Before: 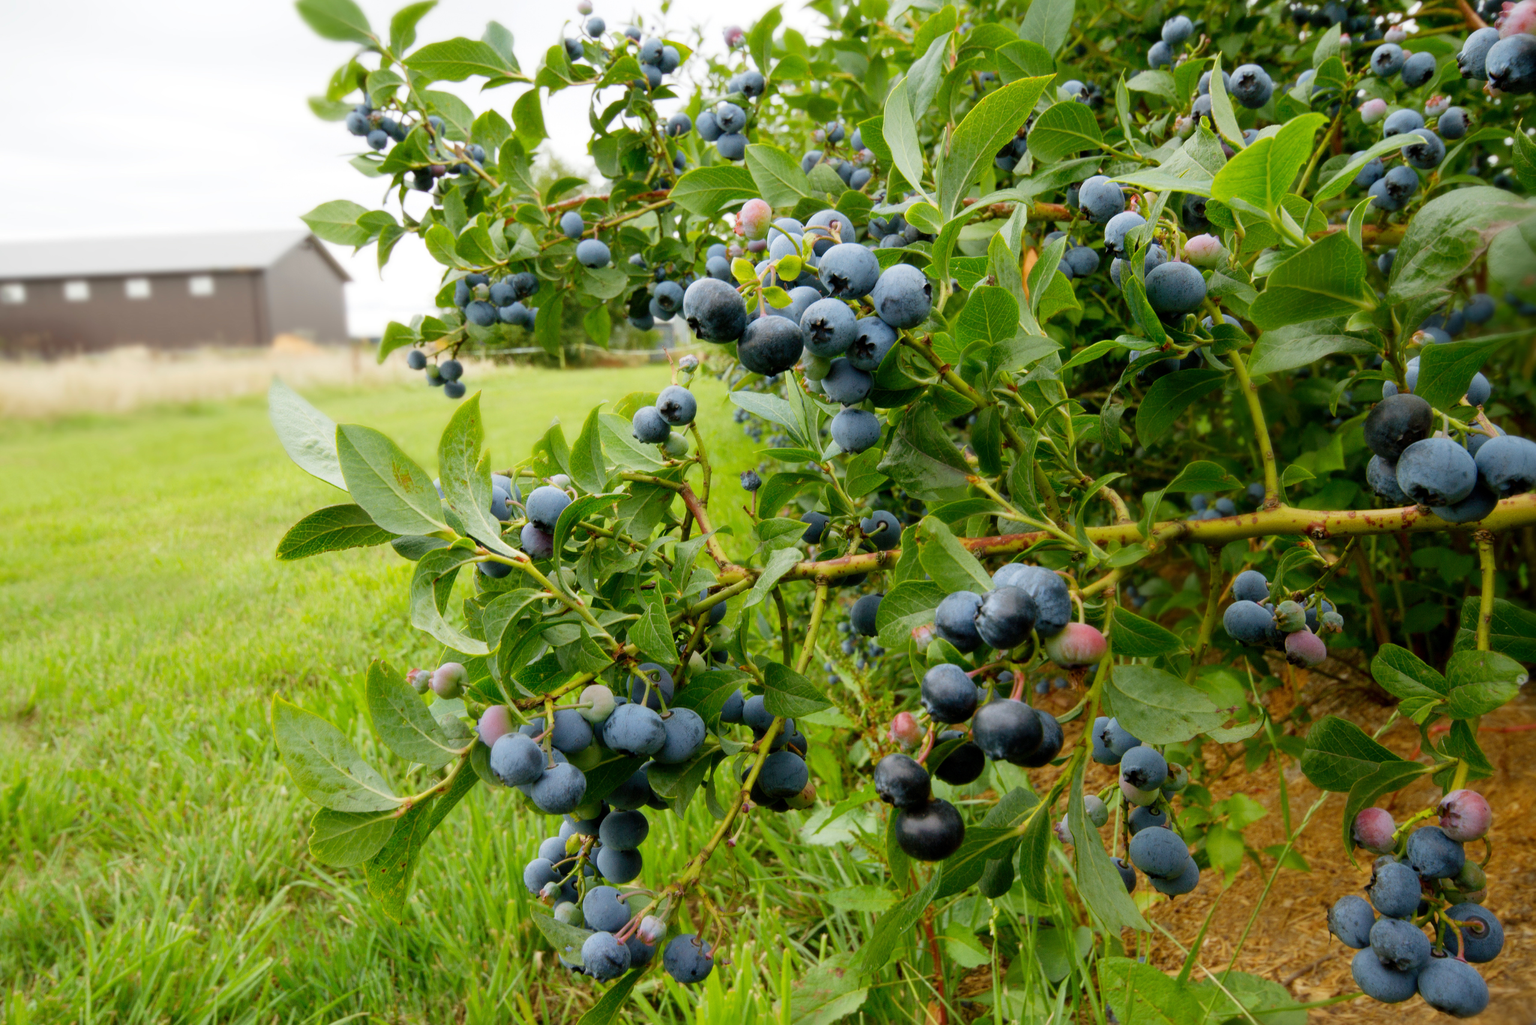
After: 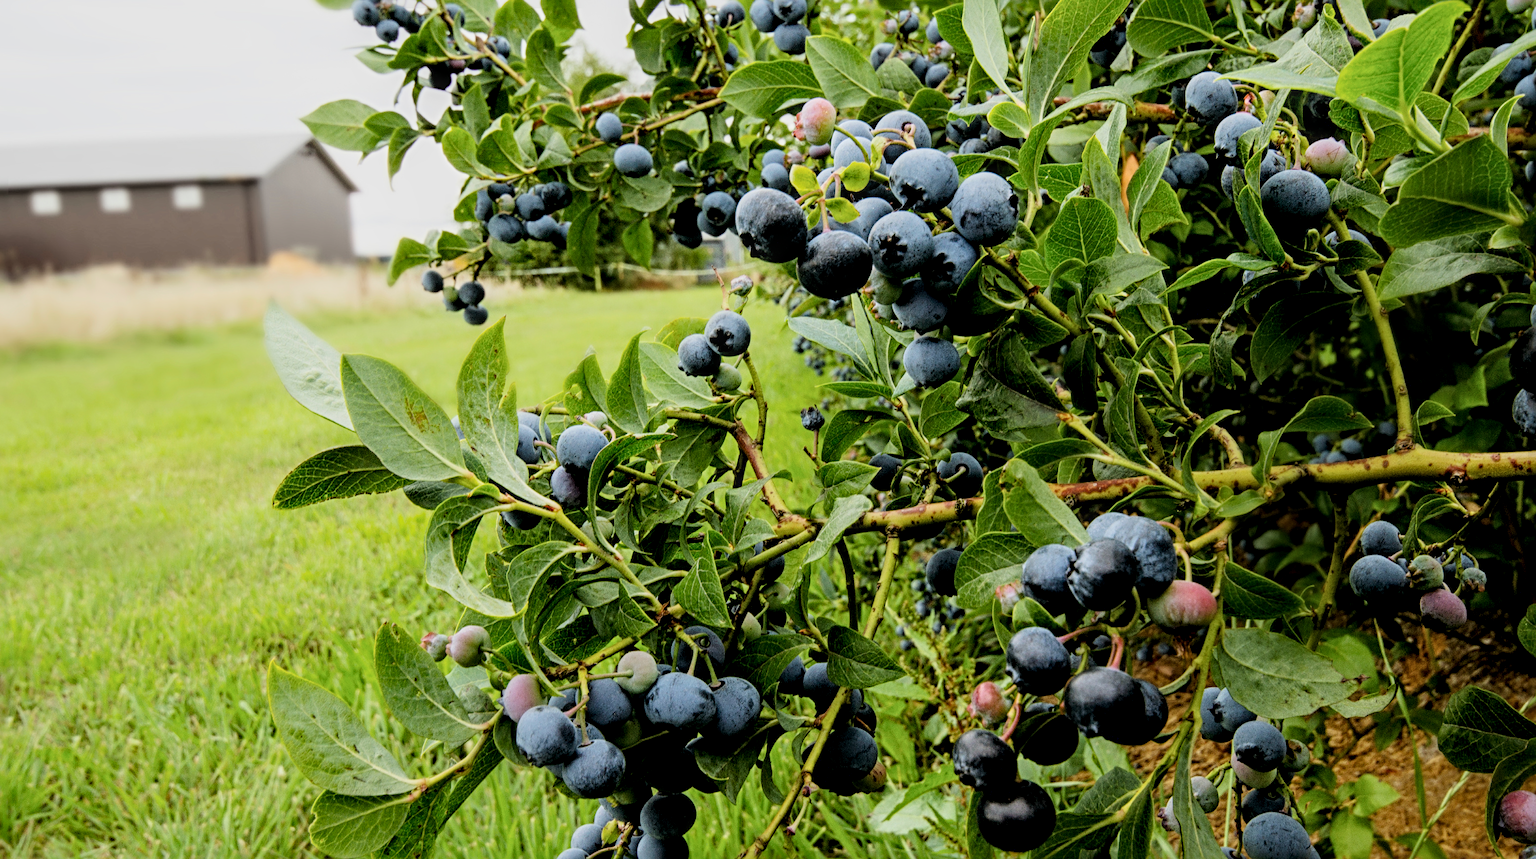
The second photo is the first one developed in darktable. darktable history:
local contrast: detail 130%
exposure: black level correction 0.001, exposure -0.124 EV, compensate exposure bias true, compensate highlight preservation false
crop and rotate: left 2.384%, top 11.036%, right 9.658%, bottom 15.187%
filmic rgb: black relative exposure -5 EV, white relative exposure 3.96 EV, hardness 2.89, contrast 1.388, color science v6 (2022)
sharpen: radius 4.857
